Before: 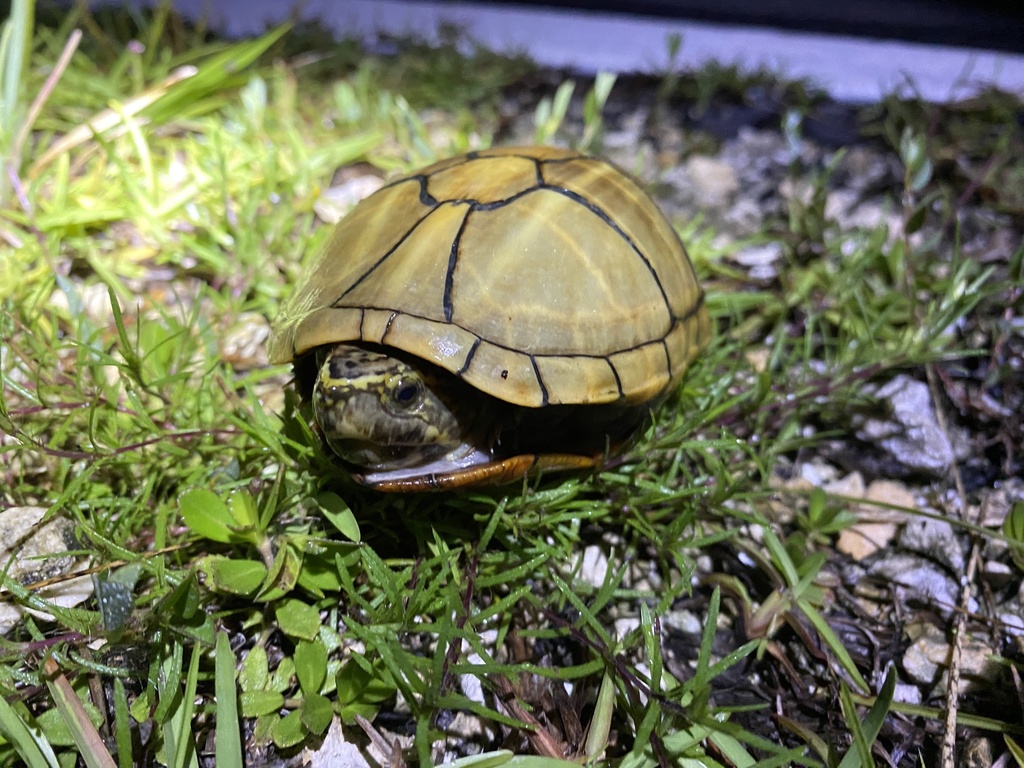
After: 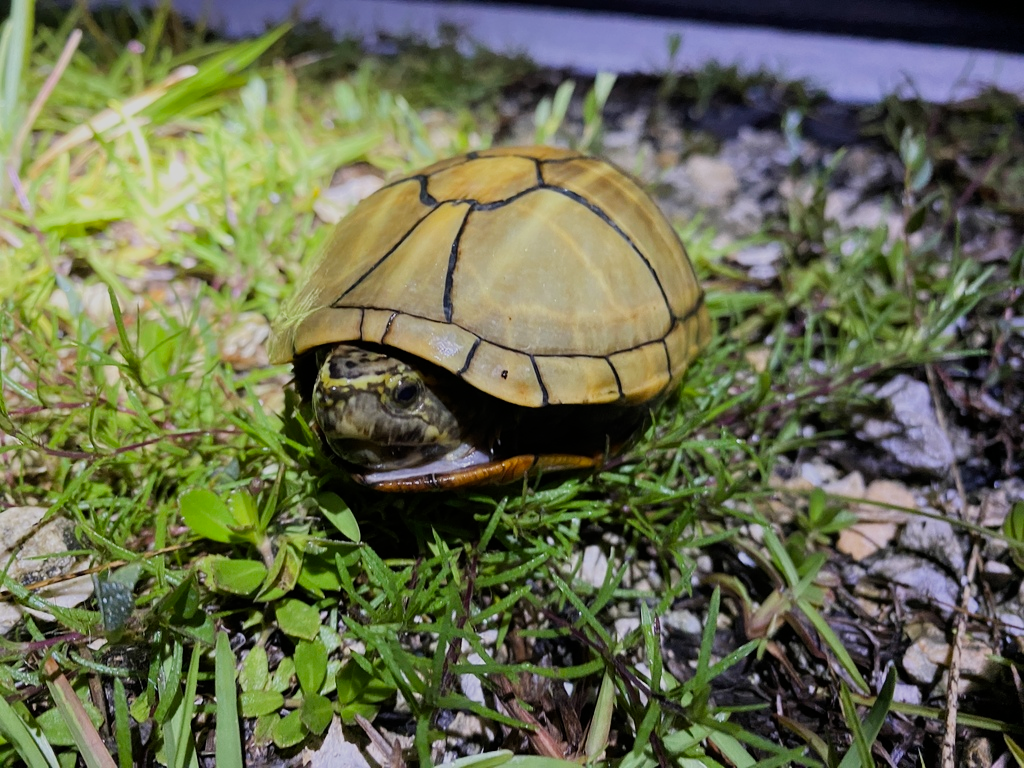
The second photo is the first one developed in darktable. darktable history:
filmic rgb: black relative exposure -7.65 EV, white relative exposure 4.56 EV, hardness 3.61, iterations of high-quality reconstruction 0, contrast in shadows safe
